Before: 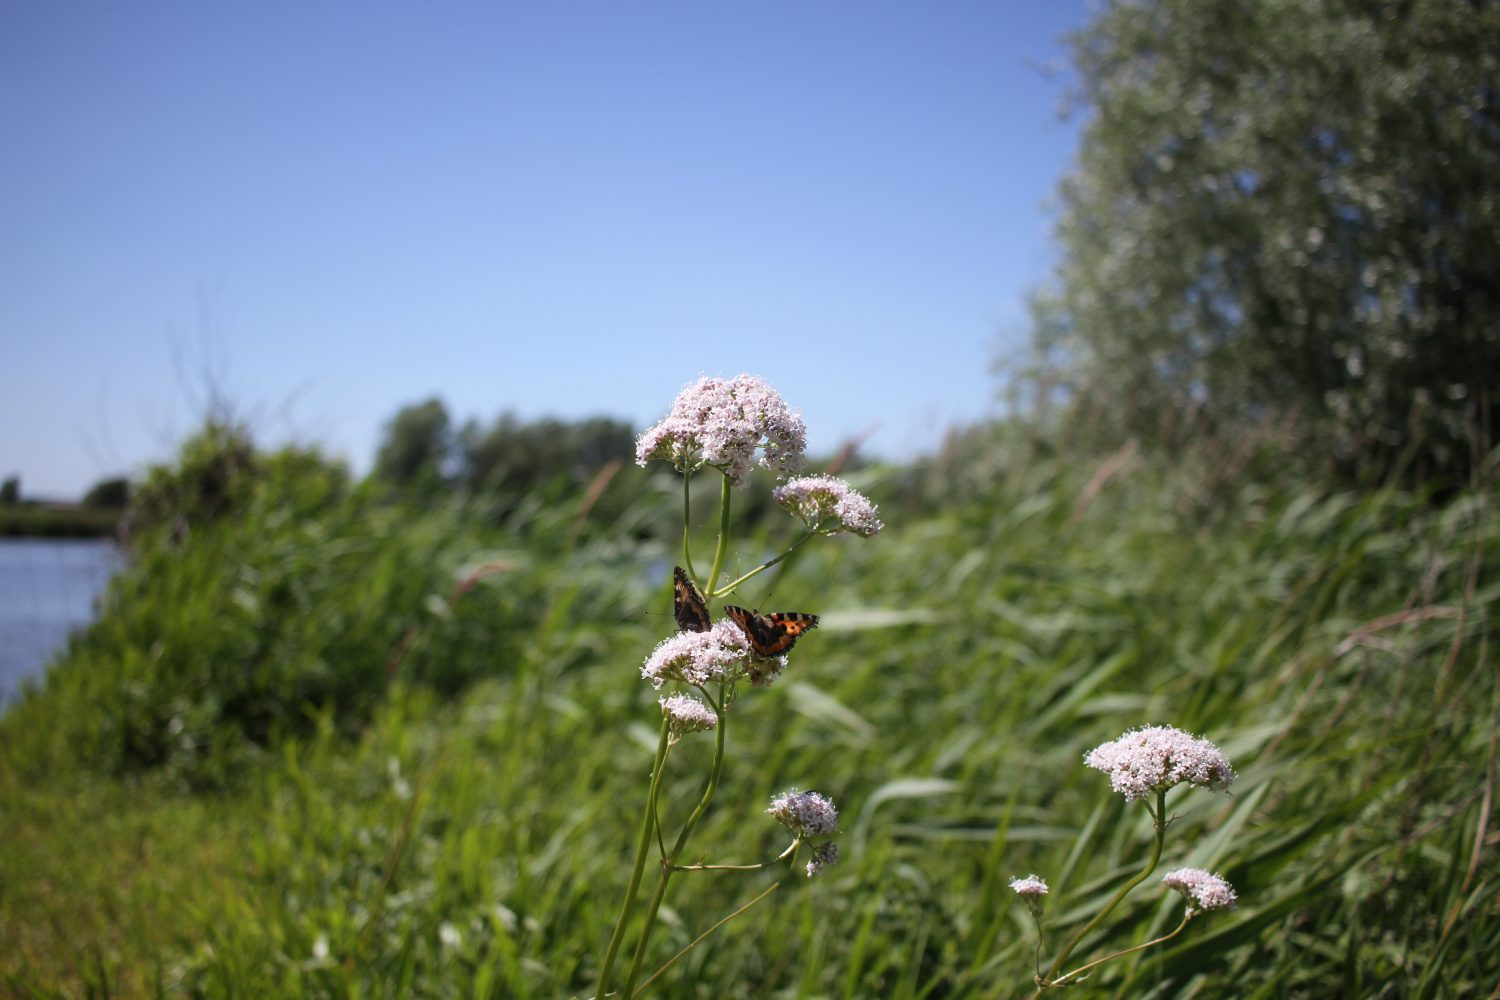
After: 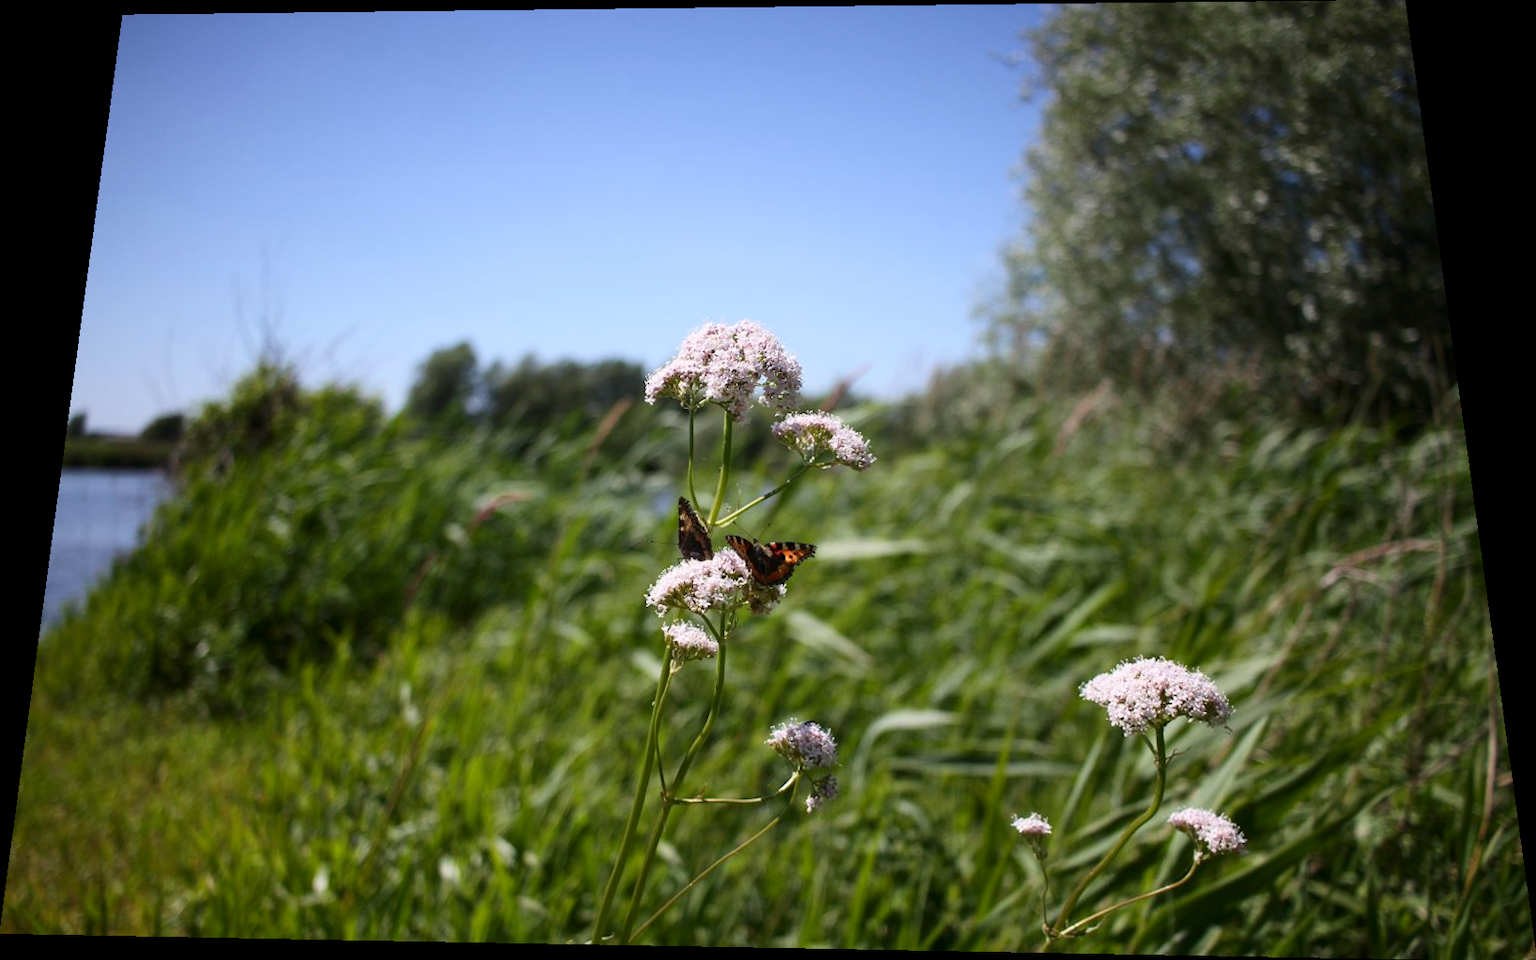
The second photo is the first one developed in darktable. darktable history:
contrast brightness saturation: contrast 0.15, brightness -0.01, saturation 0.1
rotate and perspective: rotation 0.128°, lens shift (vertical) -0.181, lens shift (horizontal) -0.044, shear 0.001, automatic cropping off
